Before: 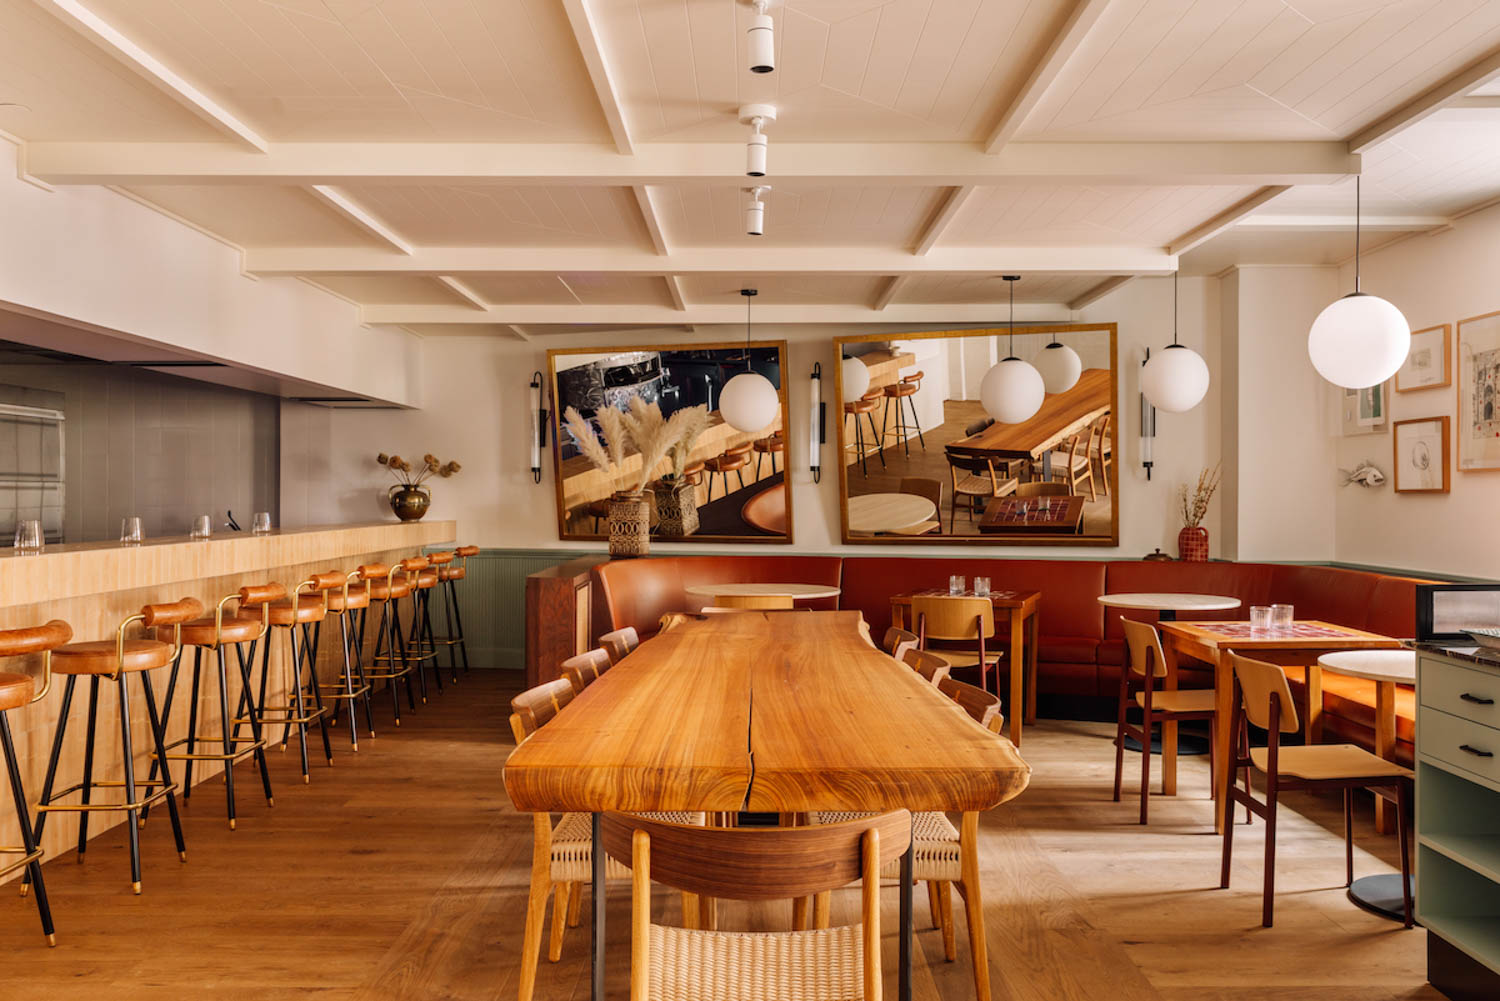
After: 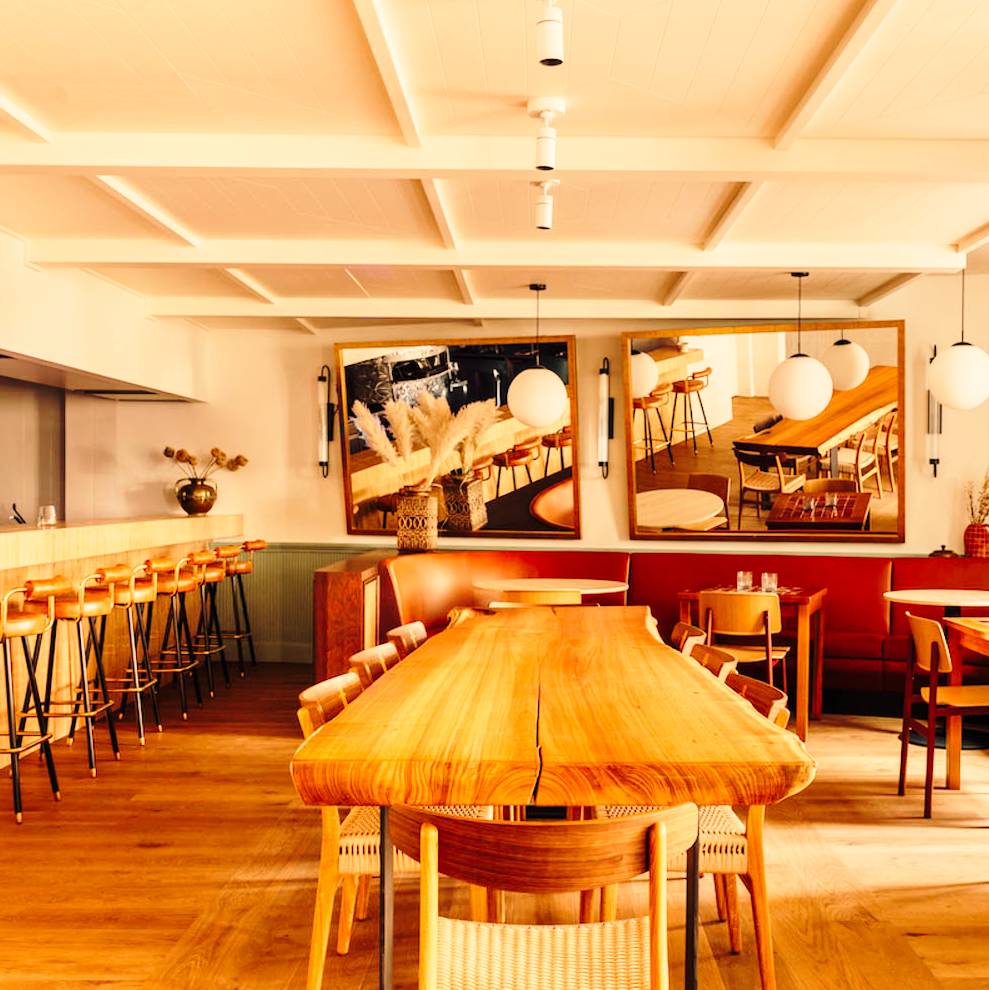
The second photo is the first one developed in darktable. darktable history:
rotate and perspective: rotation 0.174°, lens shift (vertical) 0.013, lens shift (horizontal) 0.019, shear 0.001, automatic cropping original format, crop left 0.007, crop right 0.991, crop top 0.016, crop bottom 0.997
white balance: red 1.138, green 0.996, blue 0.812
crop and rotate: left 14.385%, right 18.948%
base curve: curves: ch0 [(0, 0) (0.028, 0.03) (0.121, 0.232) (0.46, 0.748) (0.859, 0.968) (1, 1)], preserve colors none
